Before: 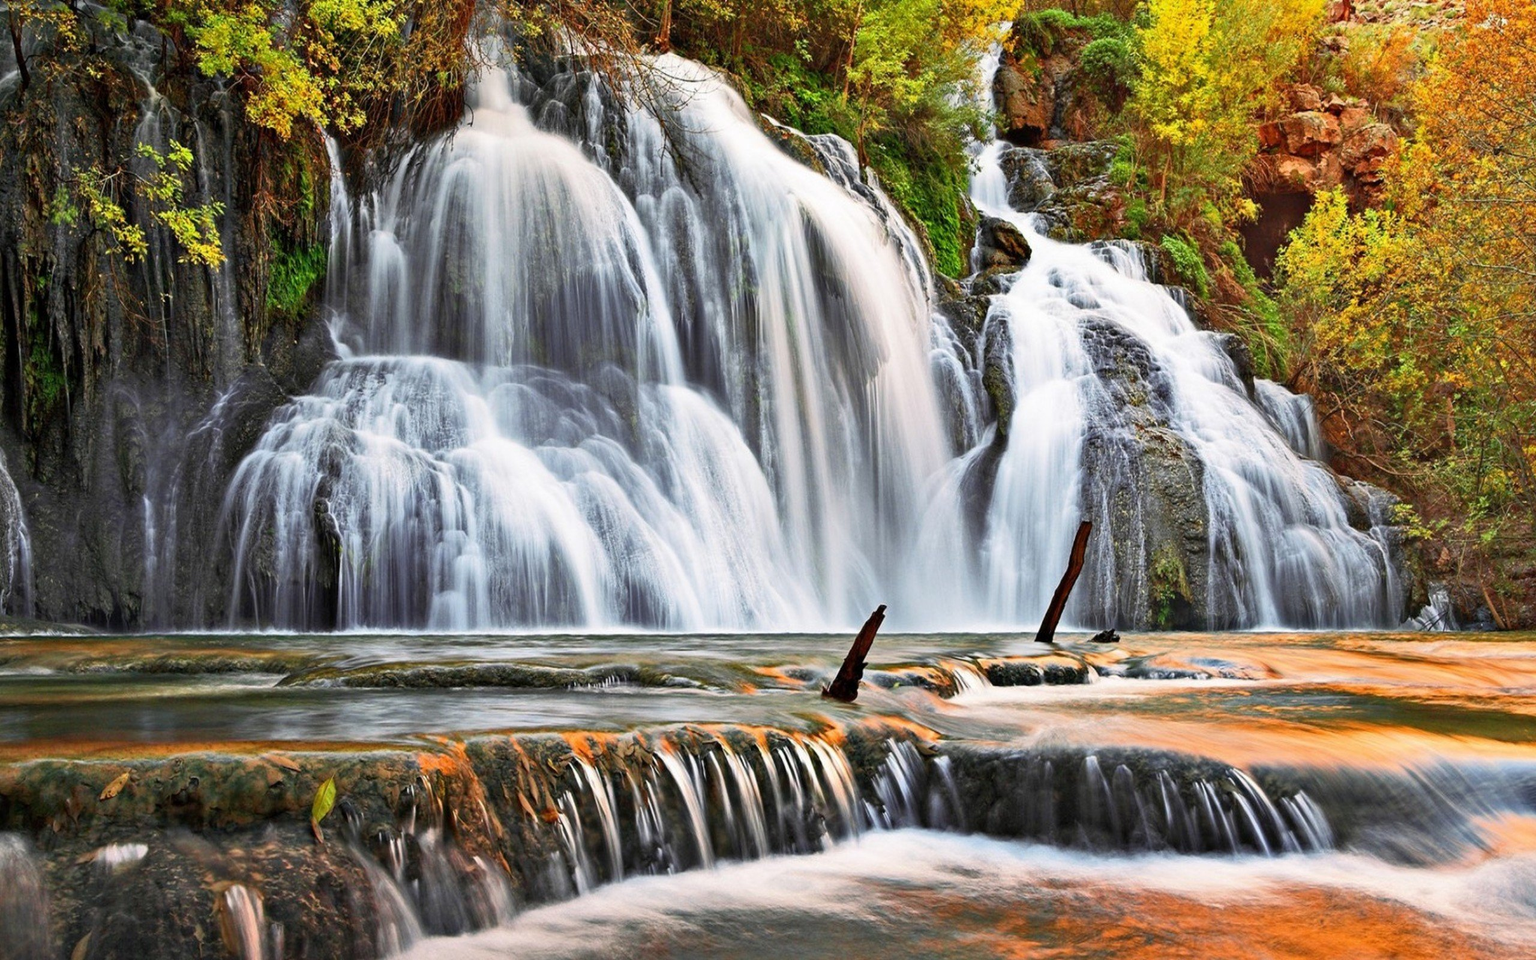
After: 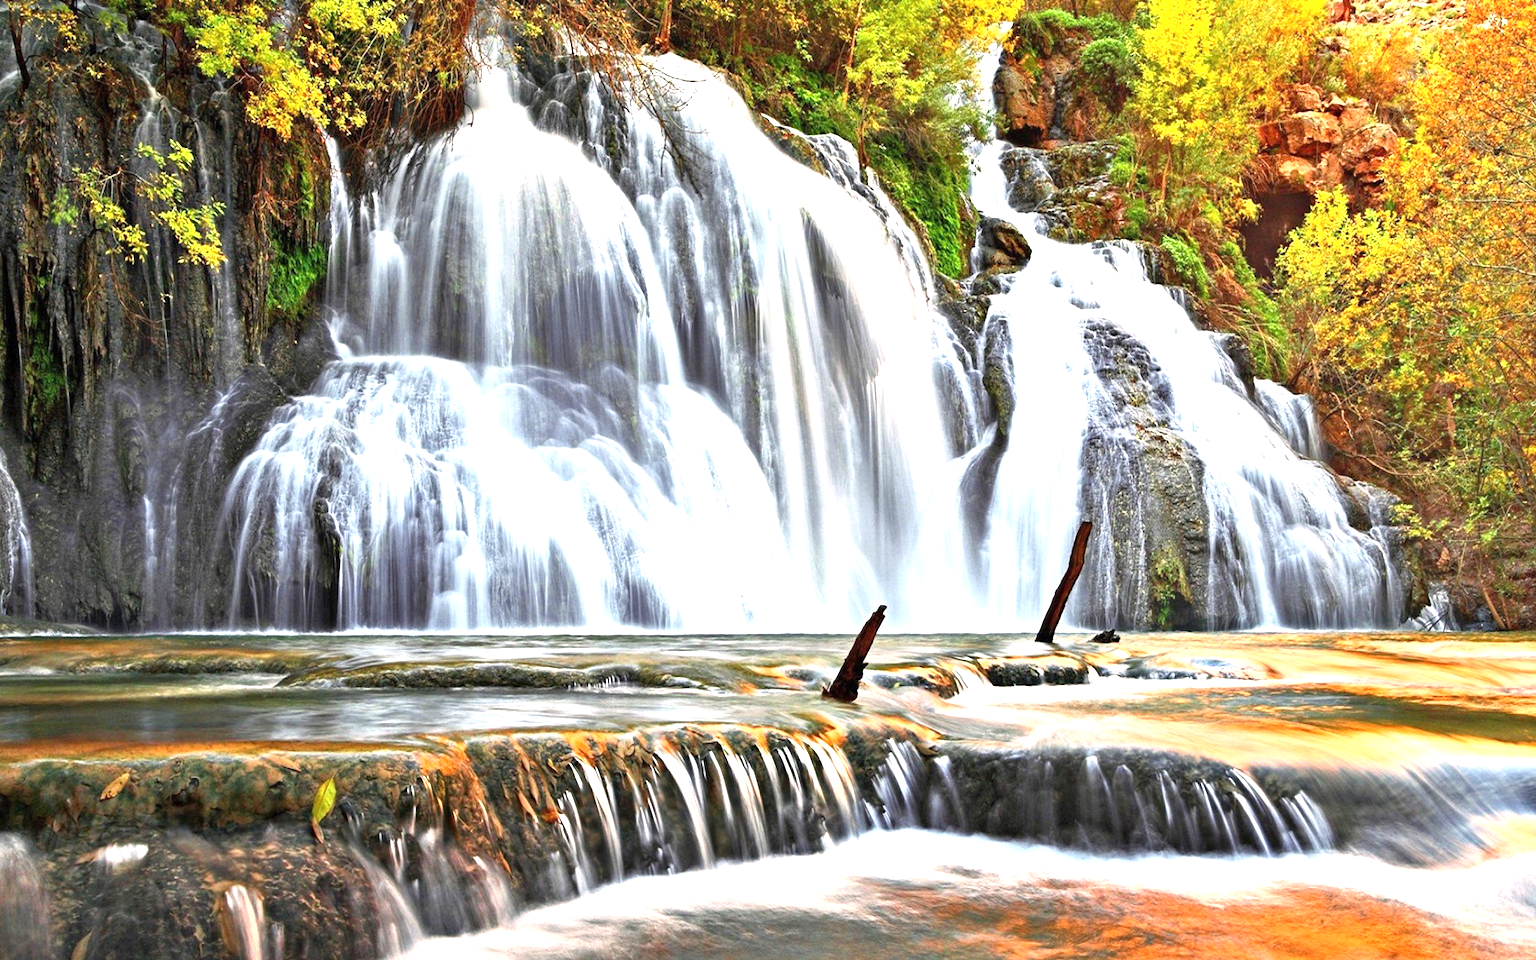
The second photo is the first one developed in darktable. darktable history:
shadows and highlights: shadows 12, white point adjustment 1.2, highlights -0.36, soften with gaussian
exposure: black level correction 0, exposure 0.953 EV, compensate exposure bias true, compensate highlight preservation false
